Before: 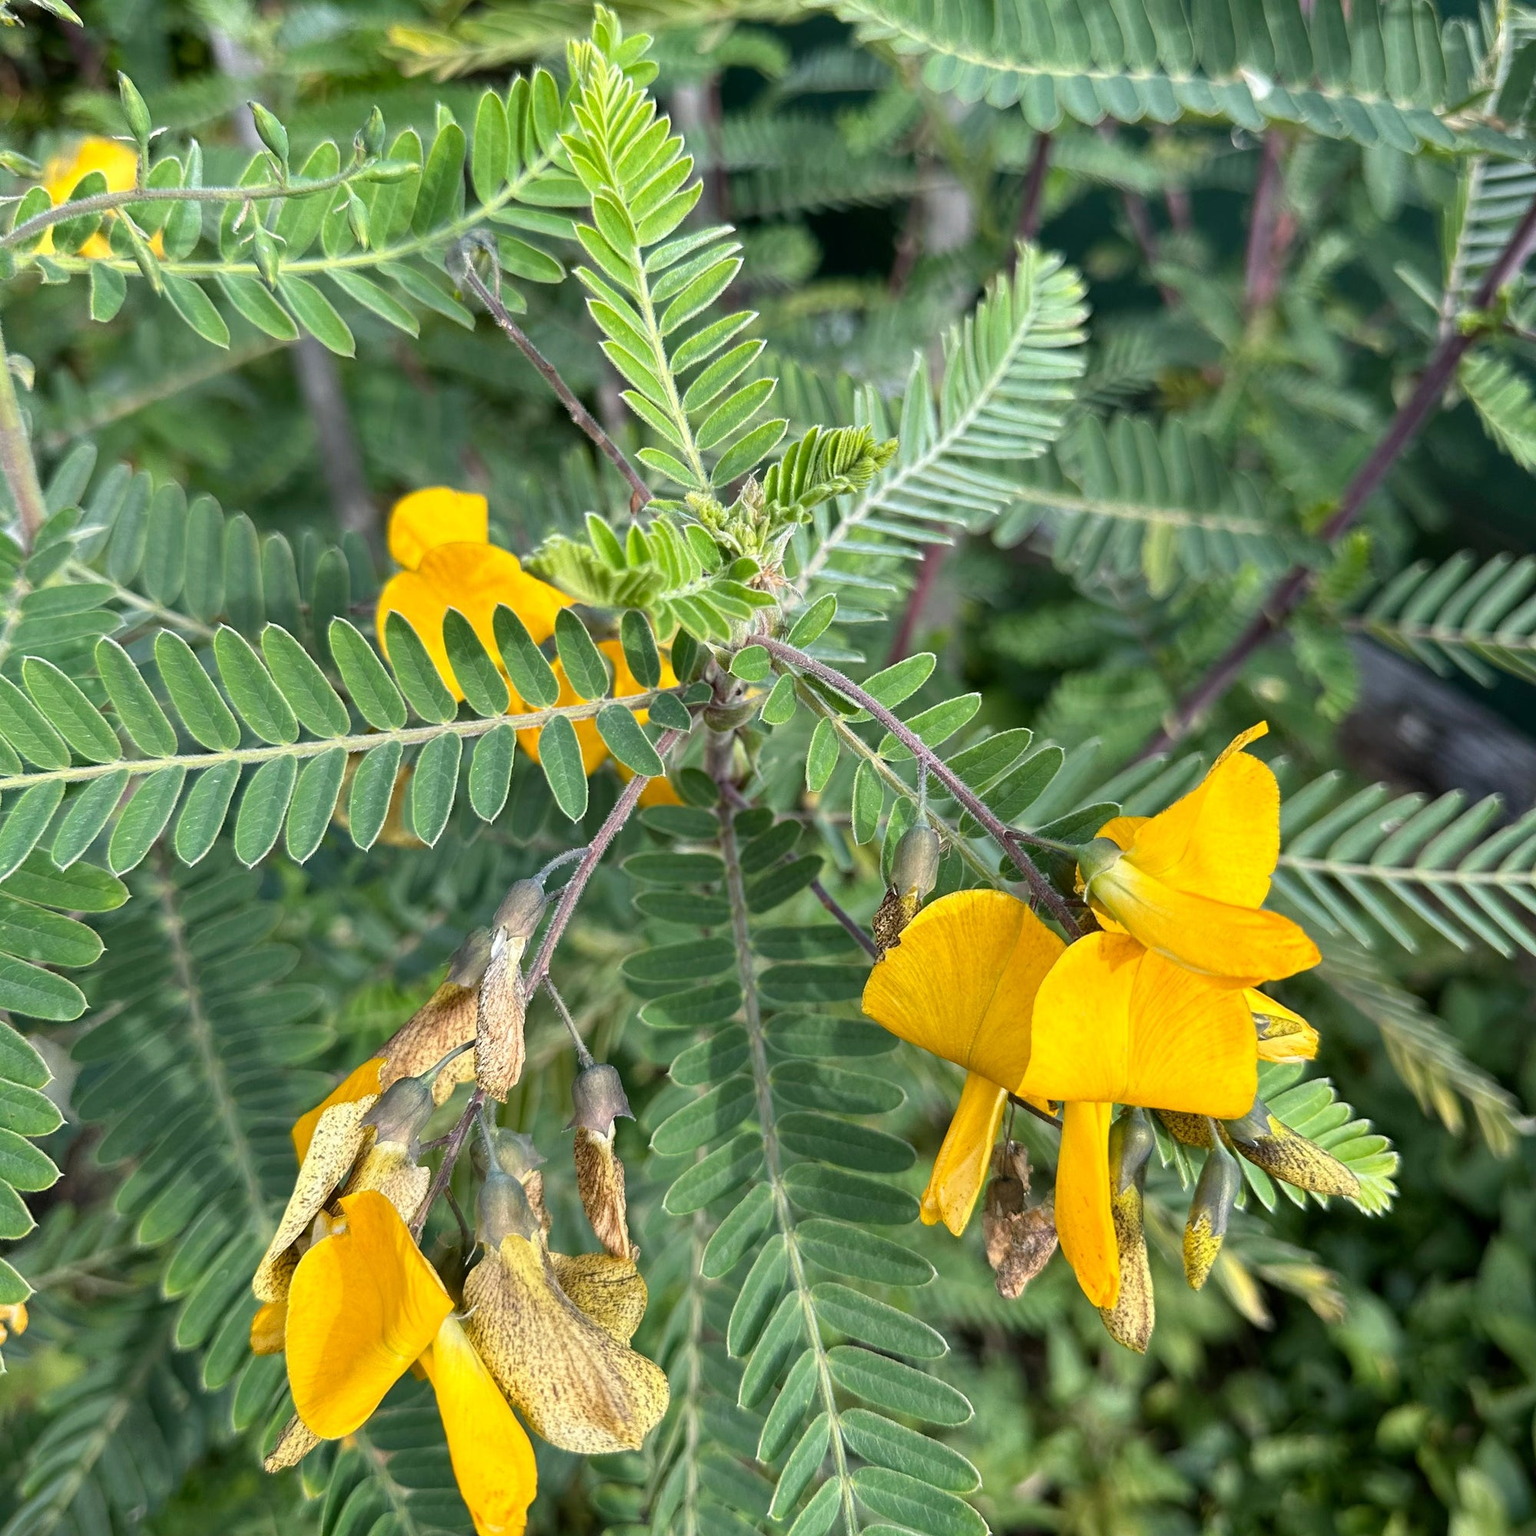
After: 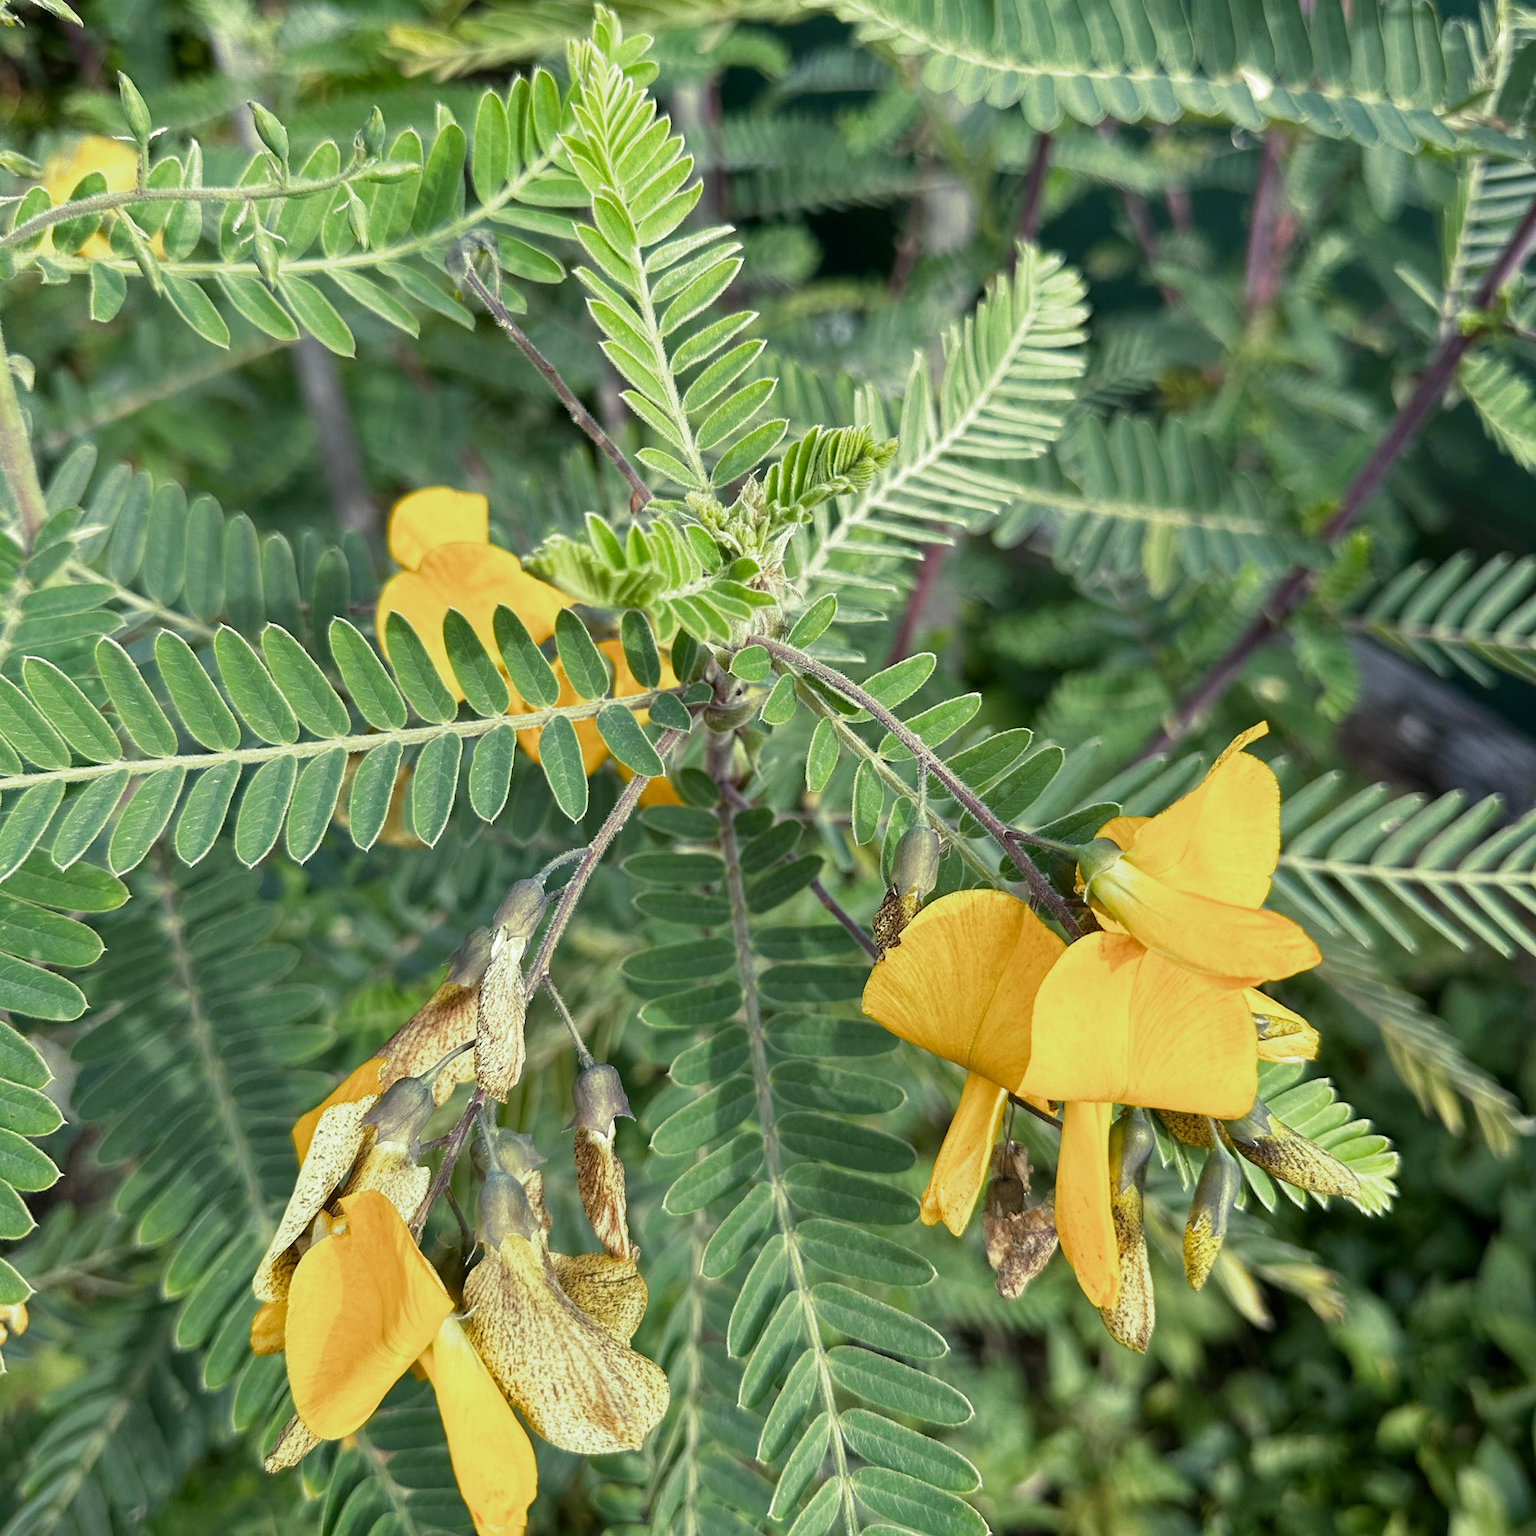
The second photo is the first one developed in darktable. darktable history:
split-toning: shadows › hue 290.82°, shadows › saturation 0.34, highlights › saturation 0.38, balance 0, compress 50%
contrast equalizer: y [[0.5 ×6], [0.5 ×6], [0.5, 0.5, 0.501, 0.545, 0.707, 0.863], [0 ×6], [0 ×6]]
